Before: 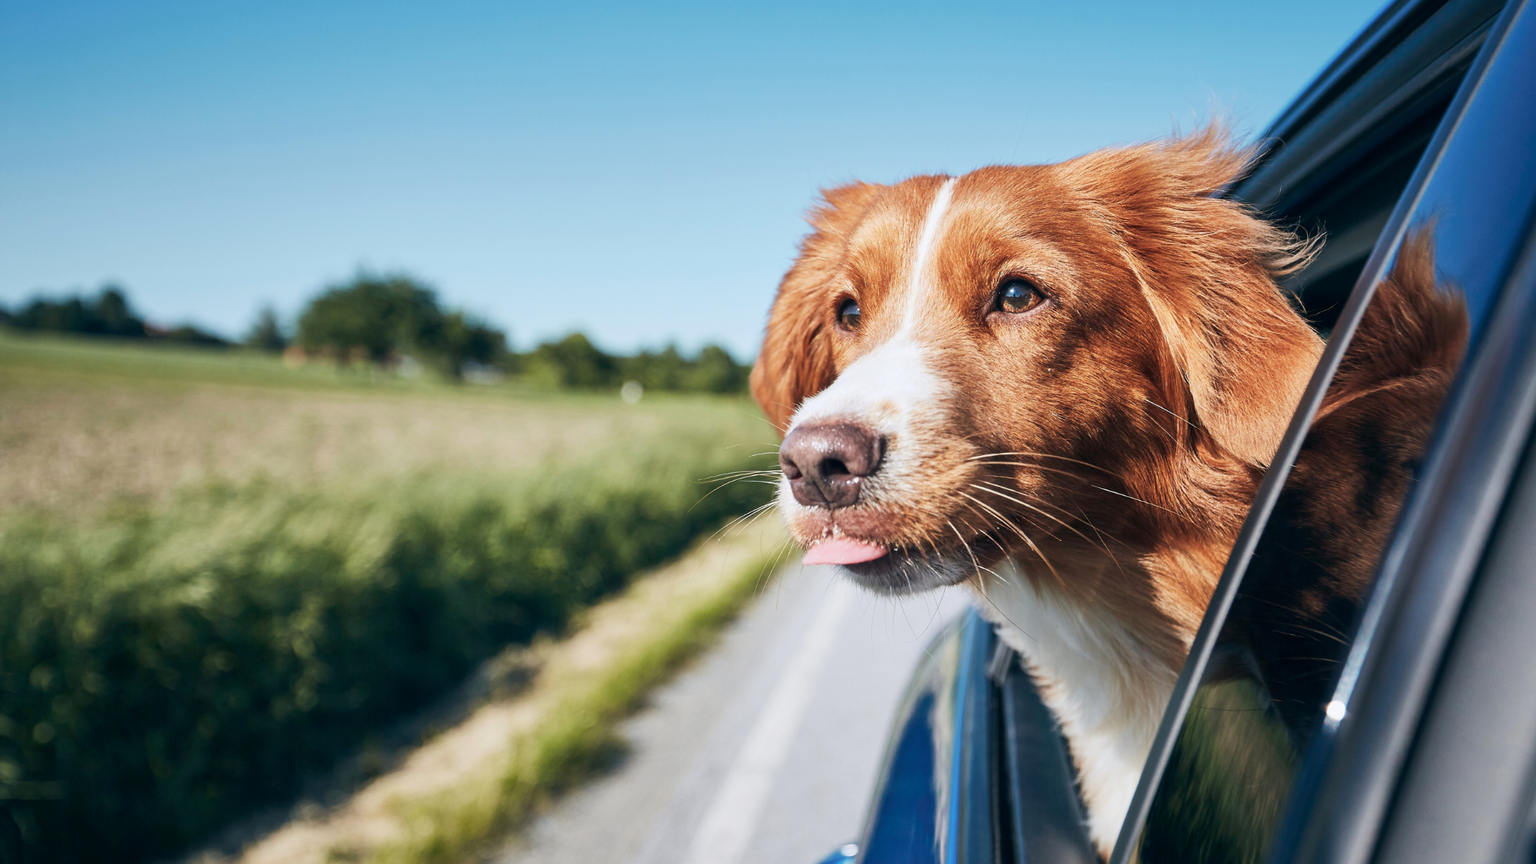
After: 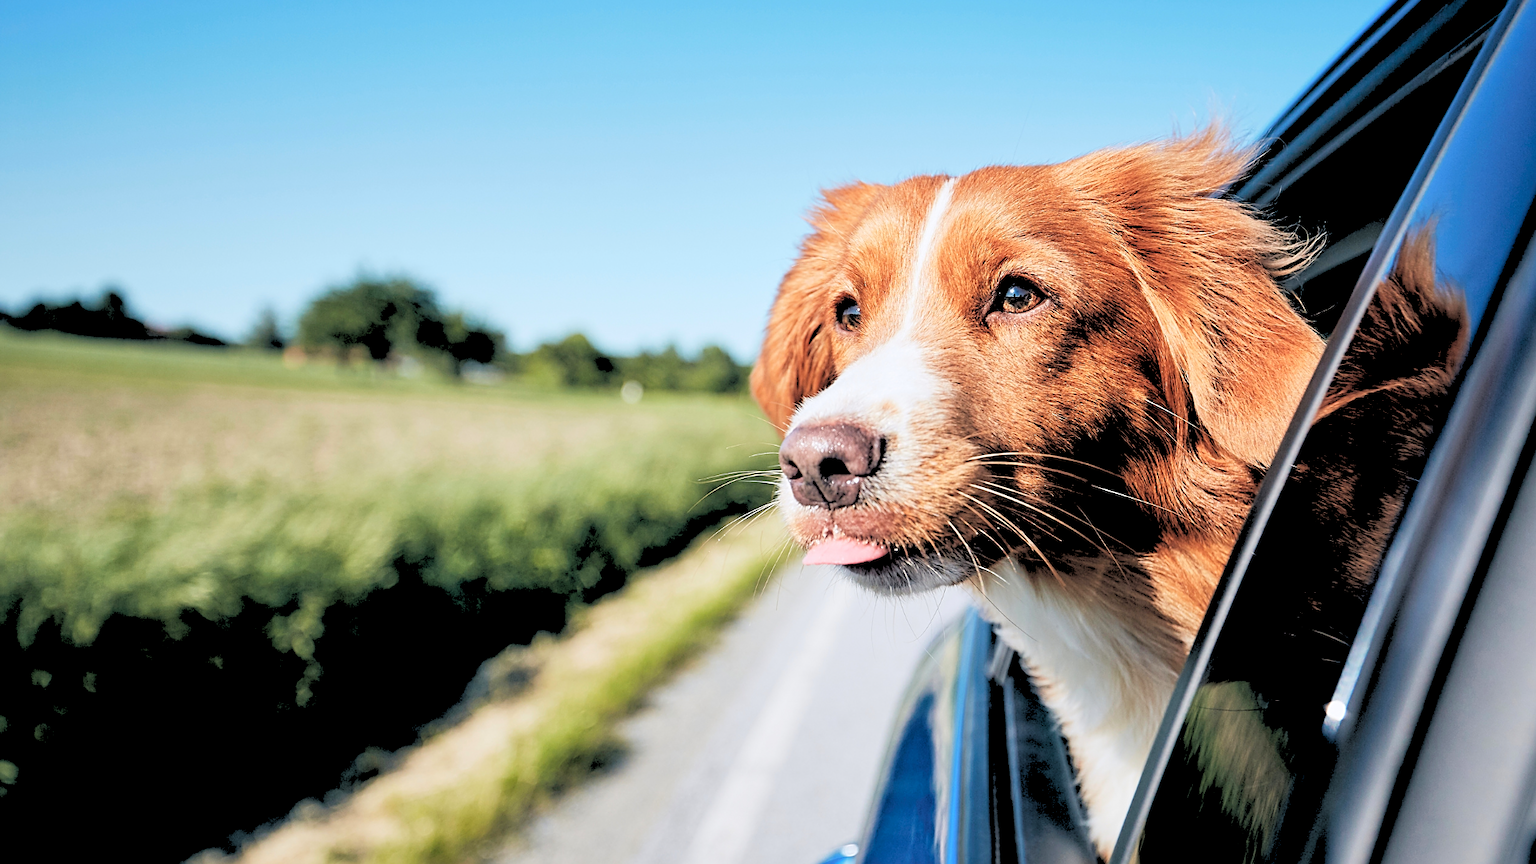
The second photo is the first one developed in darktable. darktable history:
exposure: black level correction 0.001, exposure 0.014 EV, compensate highlight preservation false
rgb levels: levels [[0.027, 0.429, 0.996], [0, 0.5, 1], [0, 0.5, 1]]
sharpen: on, module defaults
